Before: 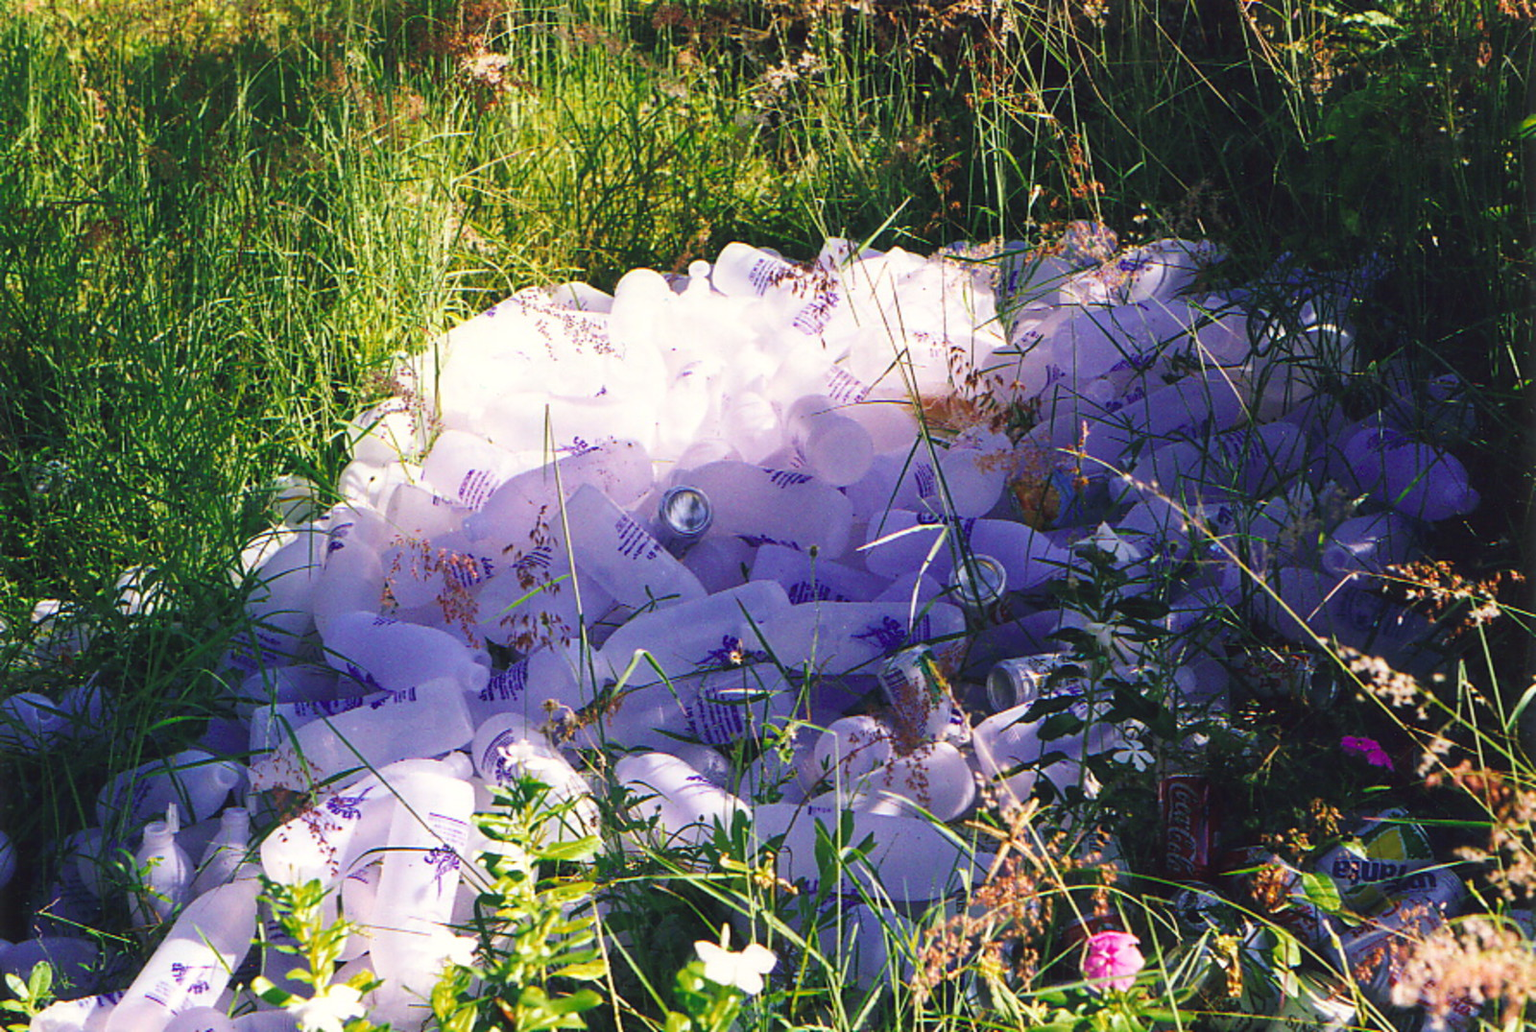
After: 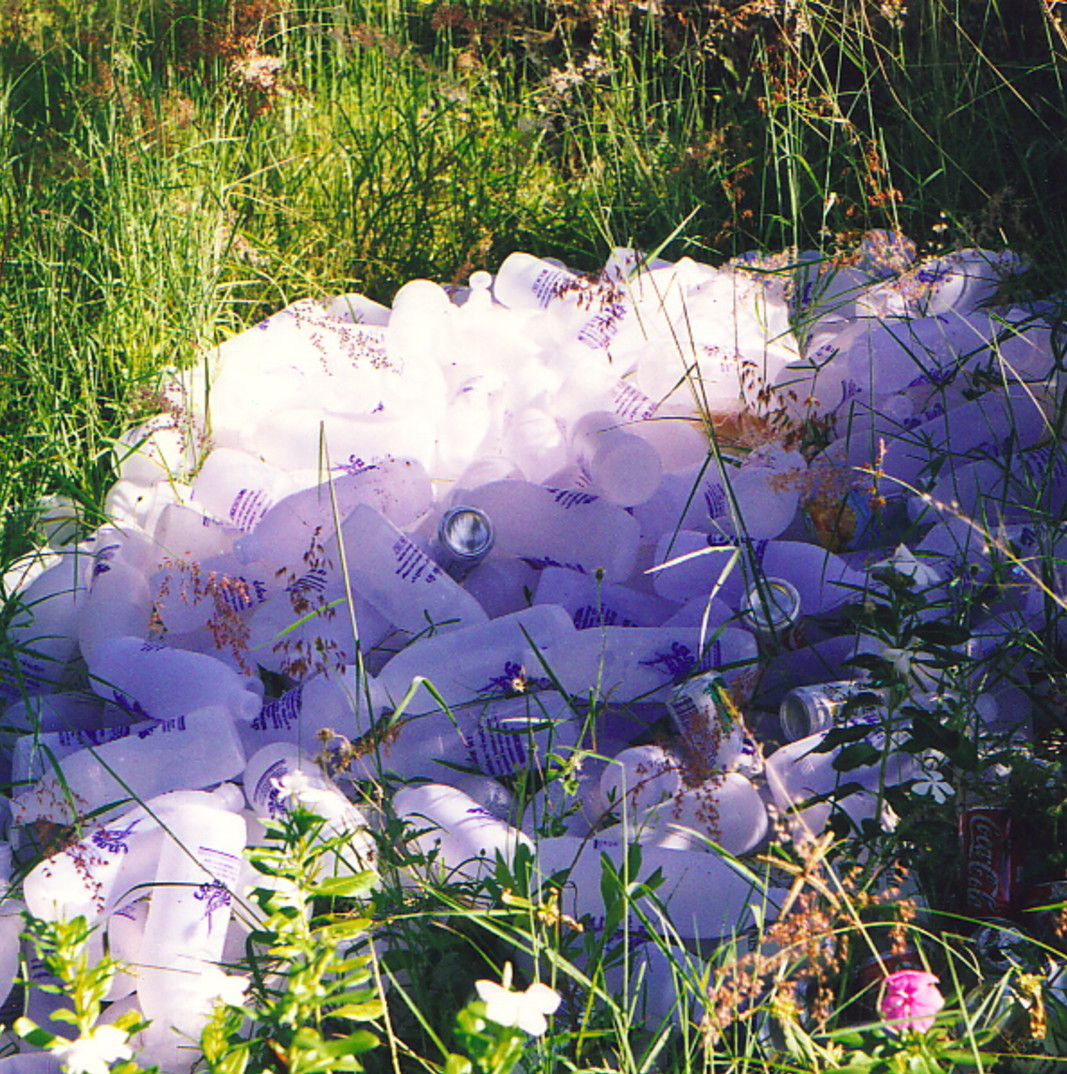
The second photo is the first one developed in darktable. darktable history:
crop and rotate: left 15.501%, right 17.788%
